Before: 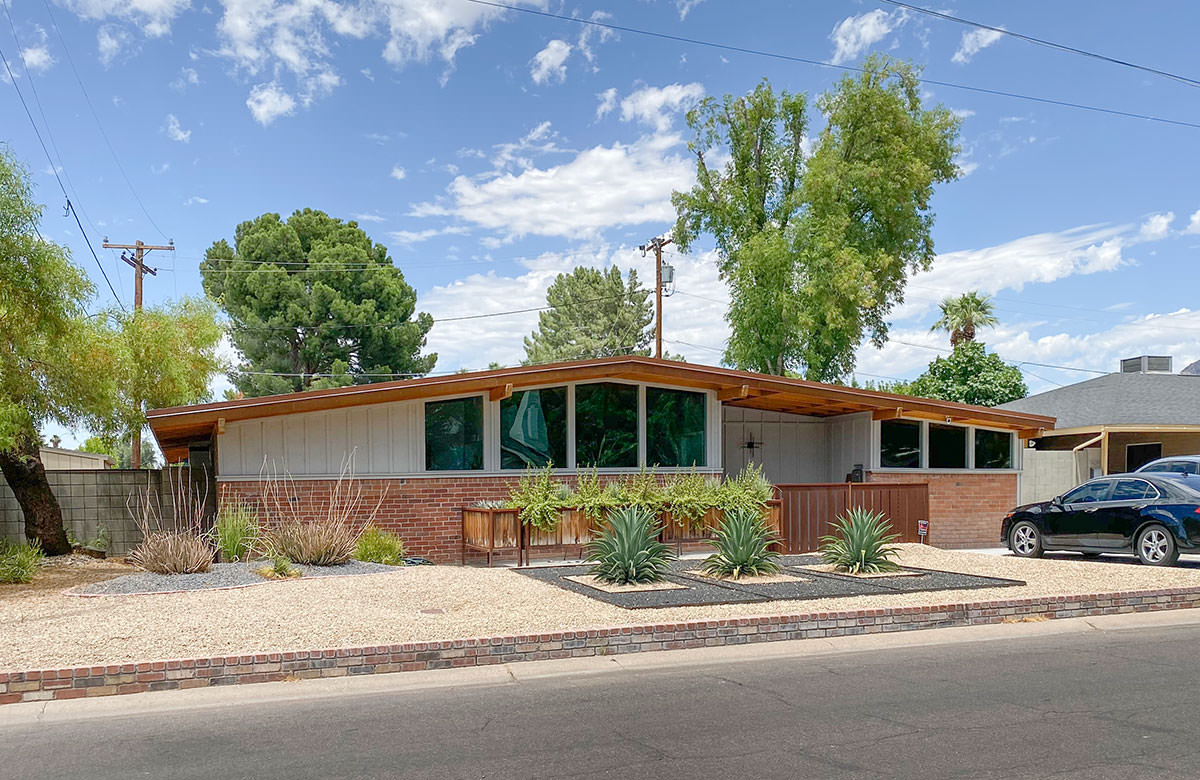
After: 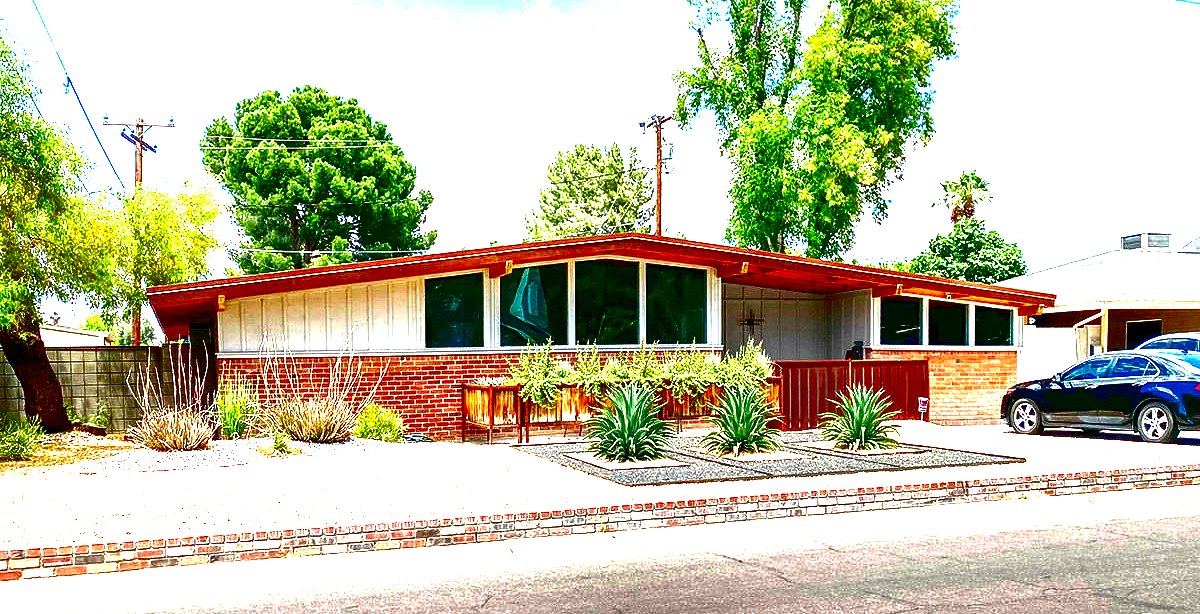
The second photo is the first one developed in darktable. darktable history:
tone equalizer: -8 EV -0.404 EV, -7 EV -0.387 EV, -6 EV -0.301 EV, -5 EV -0.221 EV, -3 EV 0.217 EV, -2 EV 0.357 EV, -1 EV 0.388 EV, +0 EV 0.401 EV, smoothing diameter 24.93%, edges refinement/feathering 12.27, preserve details guided filter
contrast brightness saturation: brightness -0.99, saturation 0.995
crop and rotate: top 15.815%, bottom 5.413%
exposure: black level correction 0.001, exposure 1.651 EV, compensate highlight preservation false
